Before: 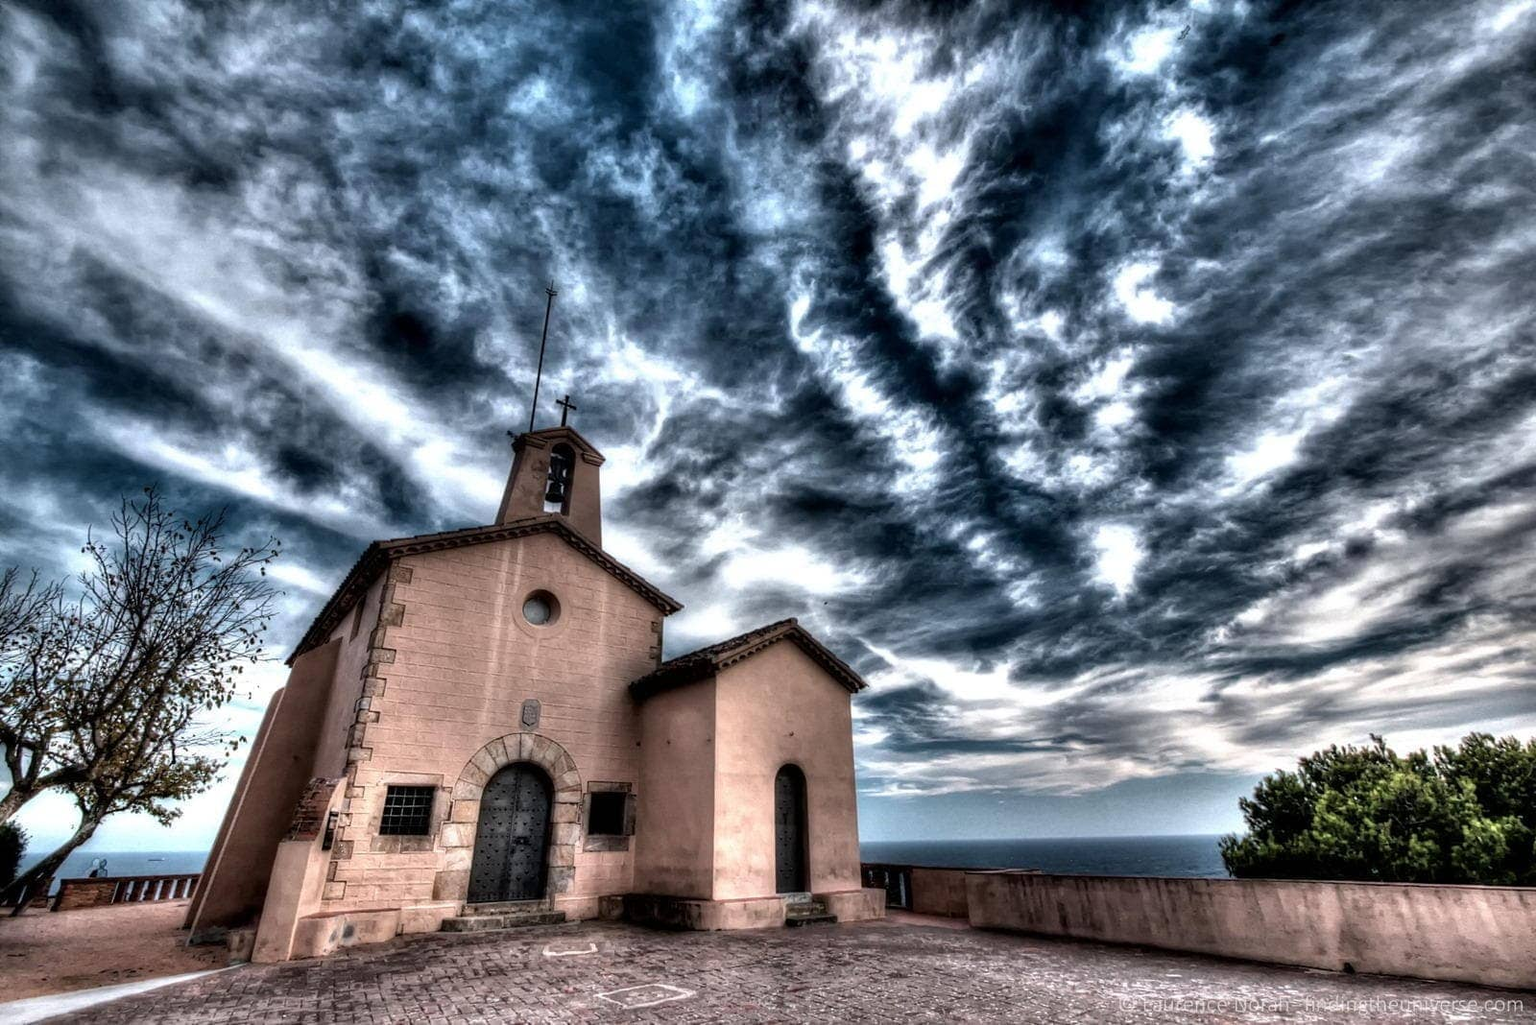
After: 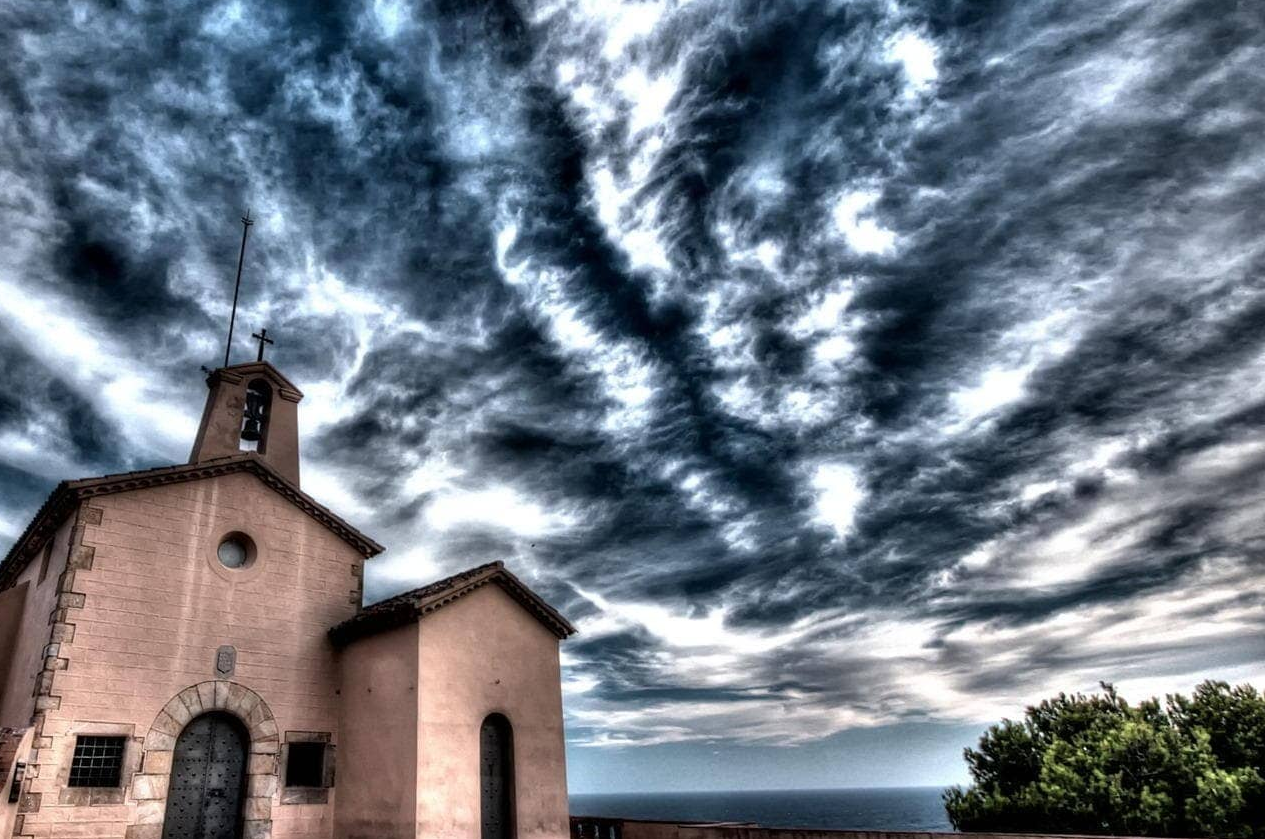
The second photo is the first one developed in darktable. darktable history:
shadows and highlights: shadows 18.39, highlights -83.81, soften with gaussian
crop and rotate: left 20.466%, top 7.821%, right 0.435%, bottom 13.544%
